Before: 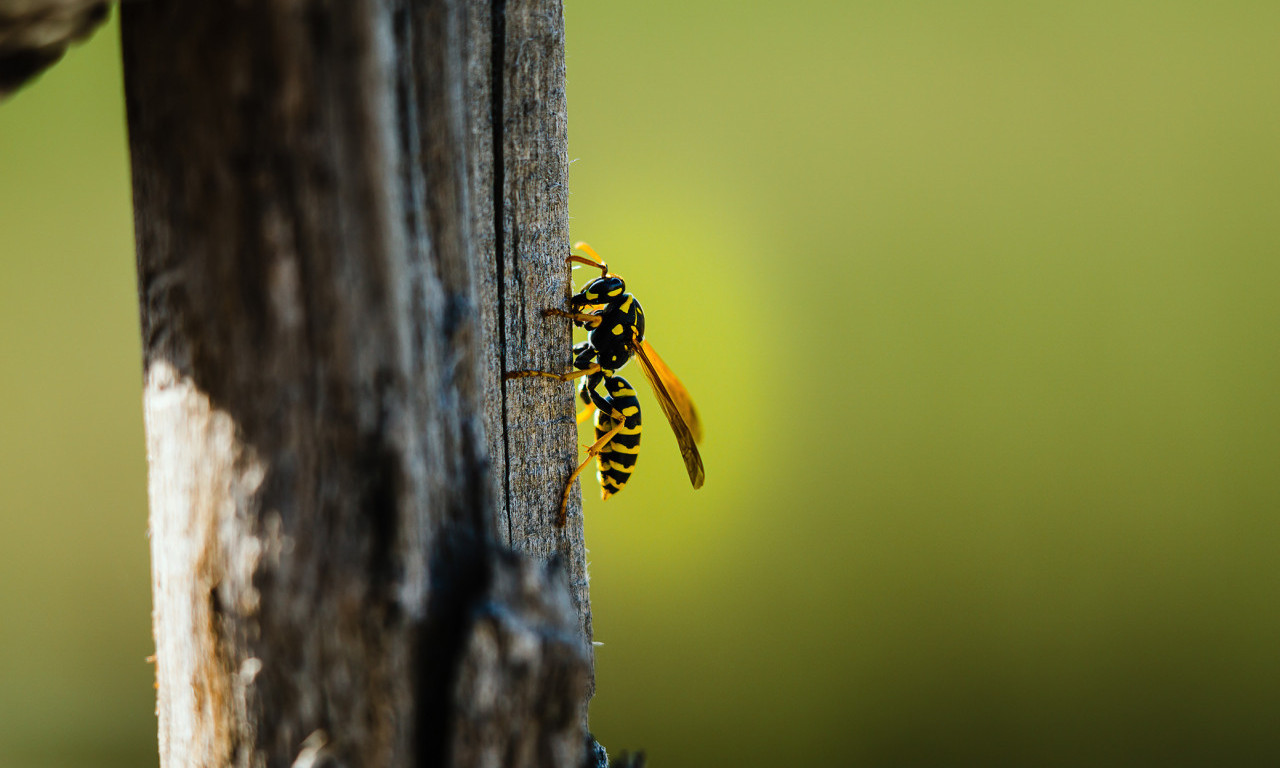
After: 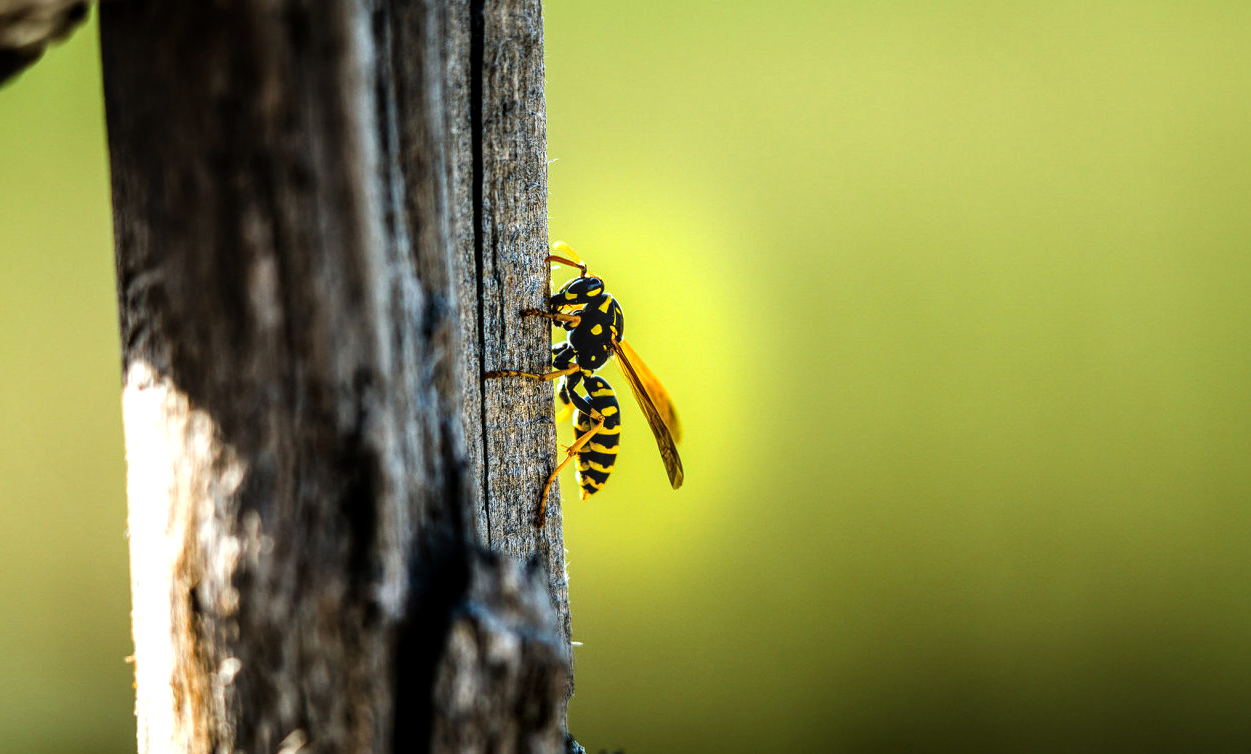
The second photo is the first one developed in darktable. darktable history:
tone equalizer: -8 EV -0.767 EV, -7 EV -0.694 EV, -6 EV -0.562 EV, -5 EV -0.398 EV, -3 EV 0.405 EV, -2 EV 0.6 EV, -1 EV 0.679 EV, +0 EV 0.749 EV
local contrast: detail 130%
crop and rotate: left 1.68%, right 0.52%, bottom 1.732%
